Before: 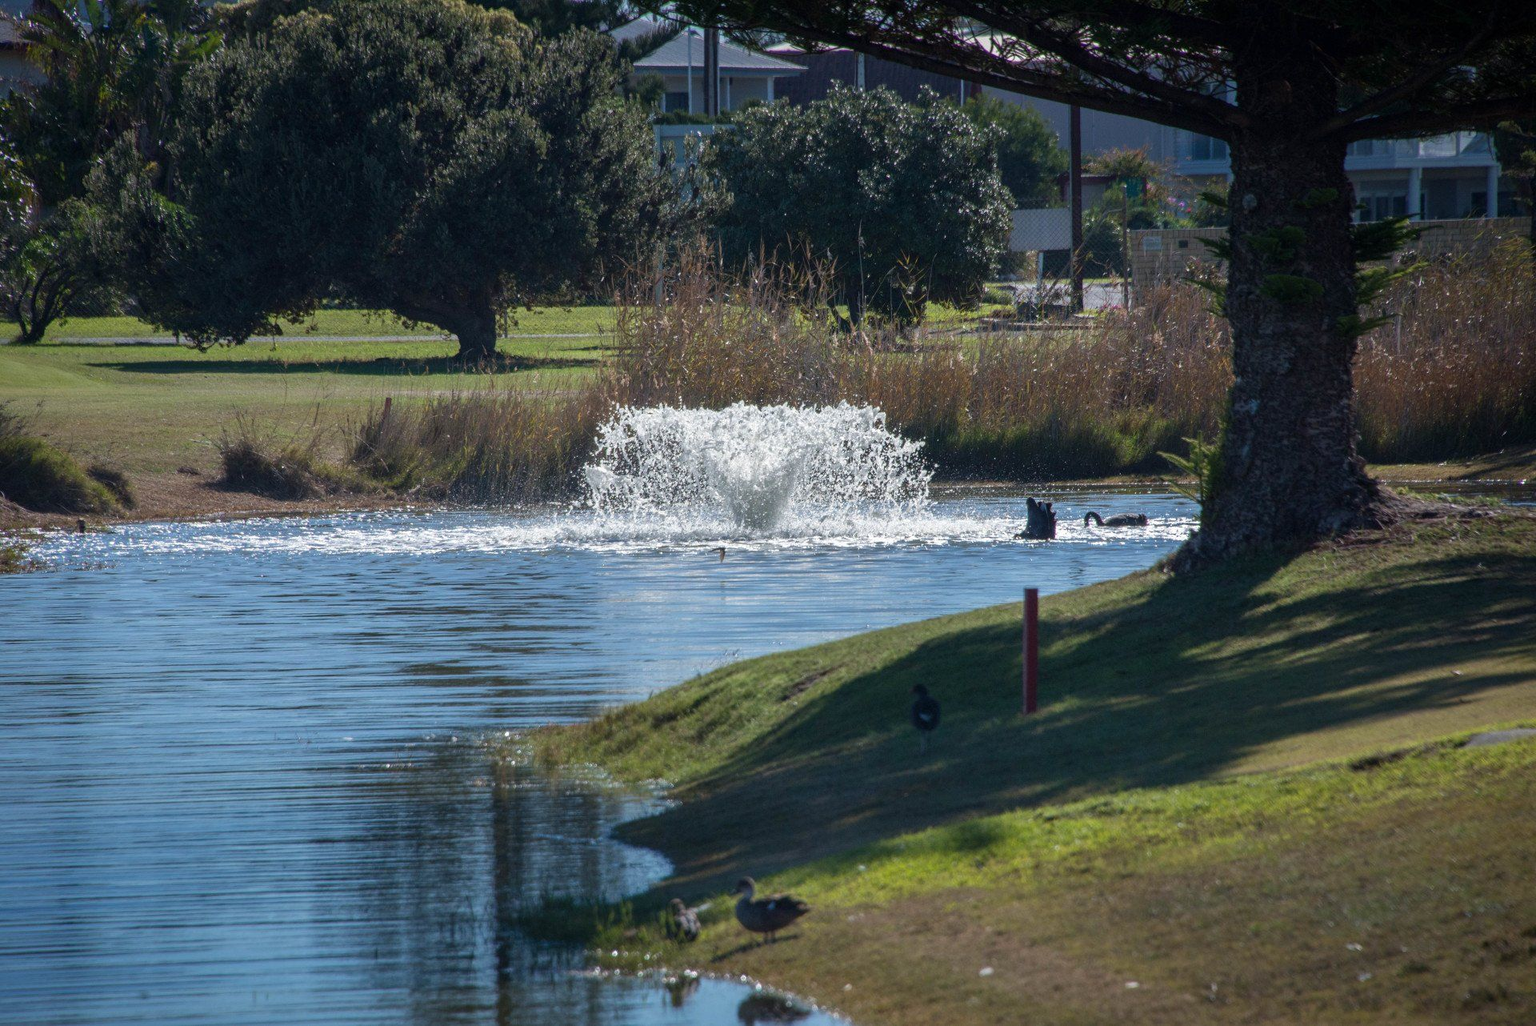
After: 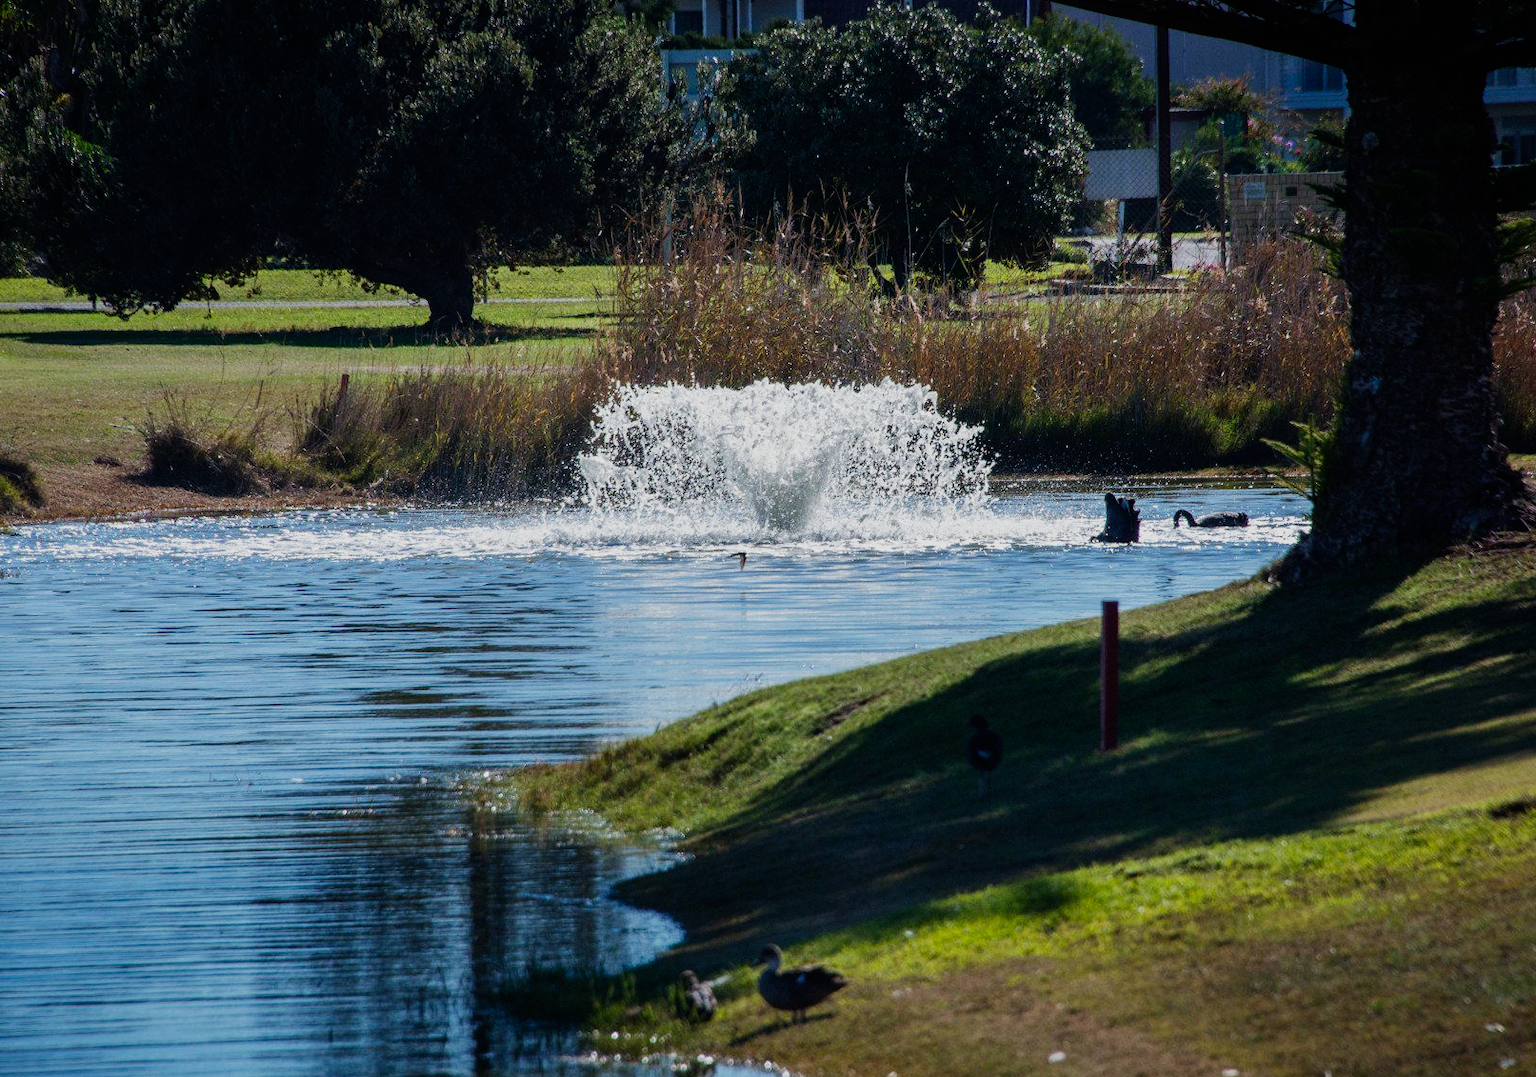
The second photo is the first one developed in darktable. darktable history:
crop: left 6.446%, top 8.188%, right 9.538%, bottom 3.548%
sigmoid: contrast 1.69, skew -0.23, preserve hue 0%, red attenuation 0.1, red rotation 0.035, green attenuation 0.1, green rotation -0.017, blue attenuation 0.15, blue rotation -0.052, base primaries Rec2020
color correction: saturation 1.1
